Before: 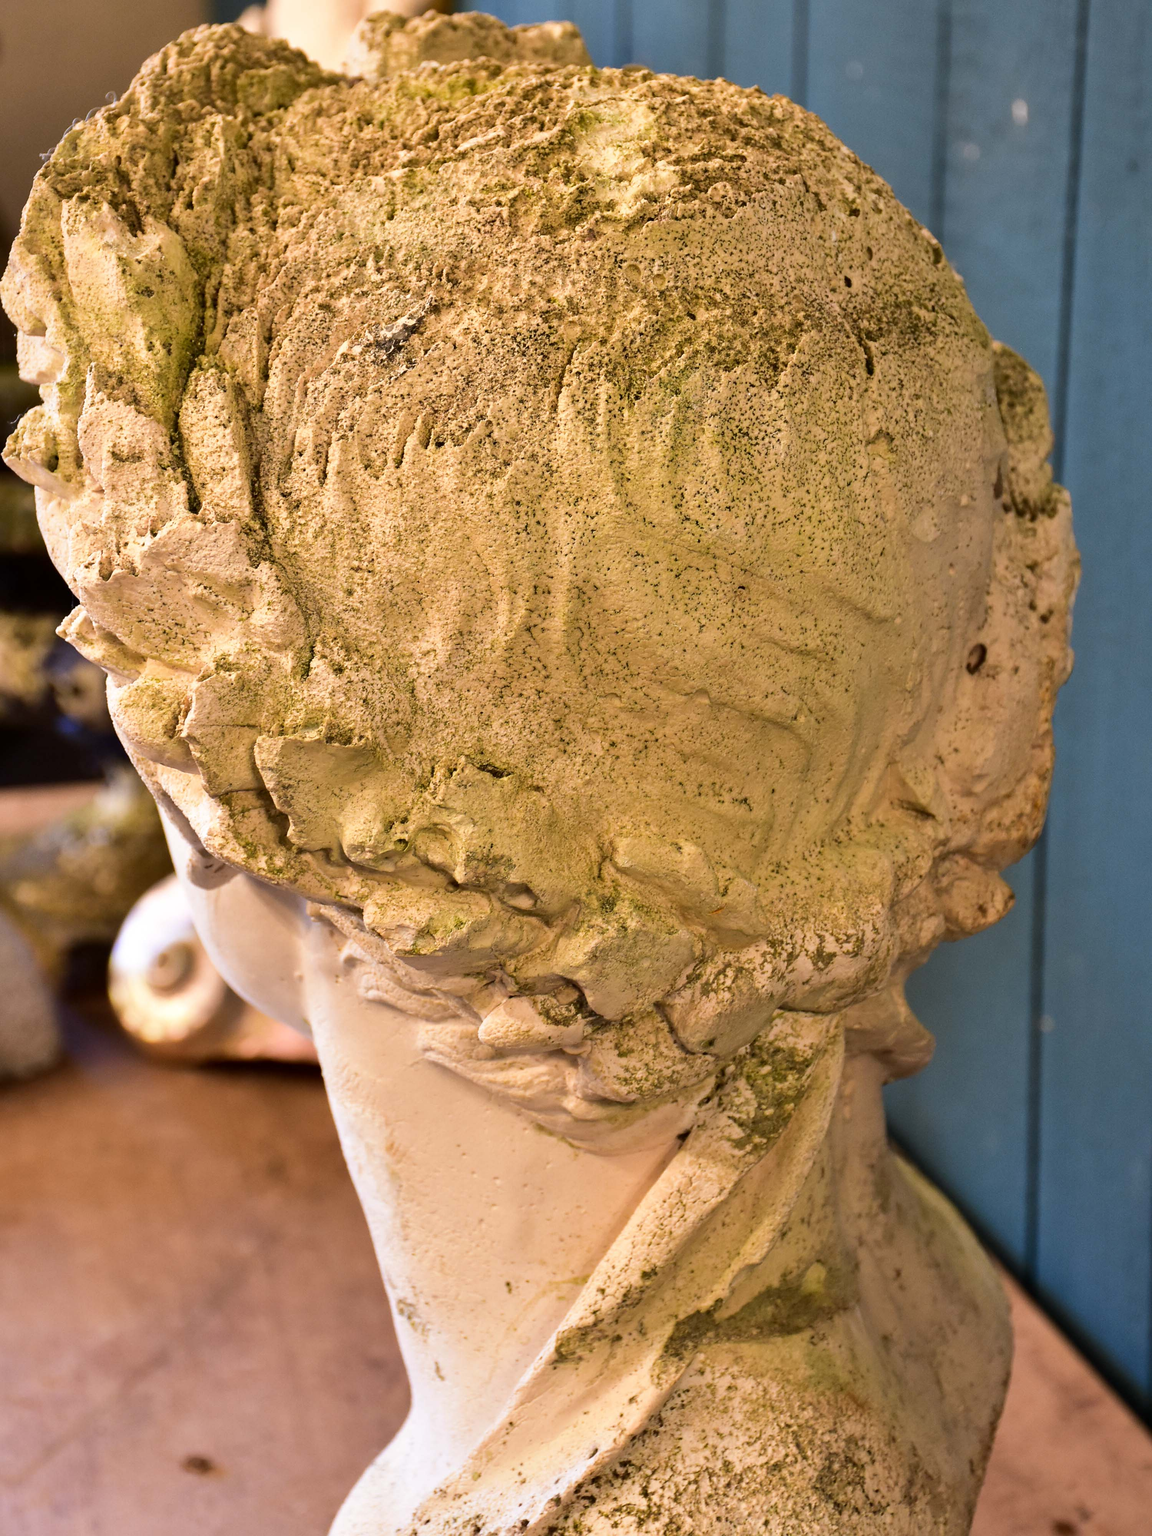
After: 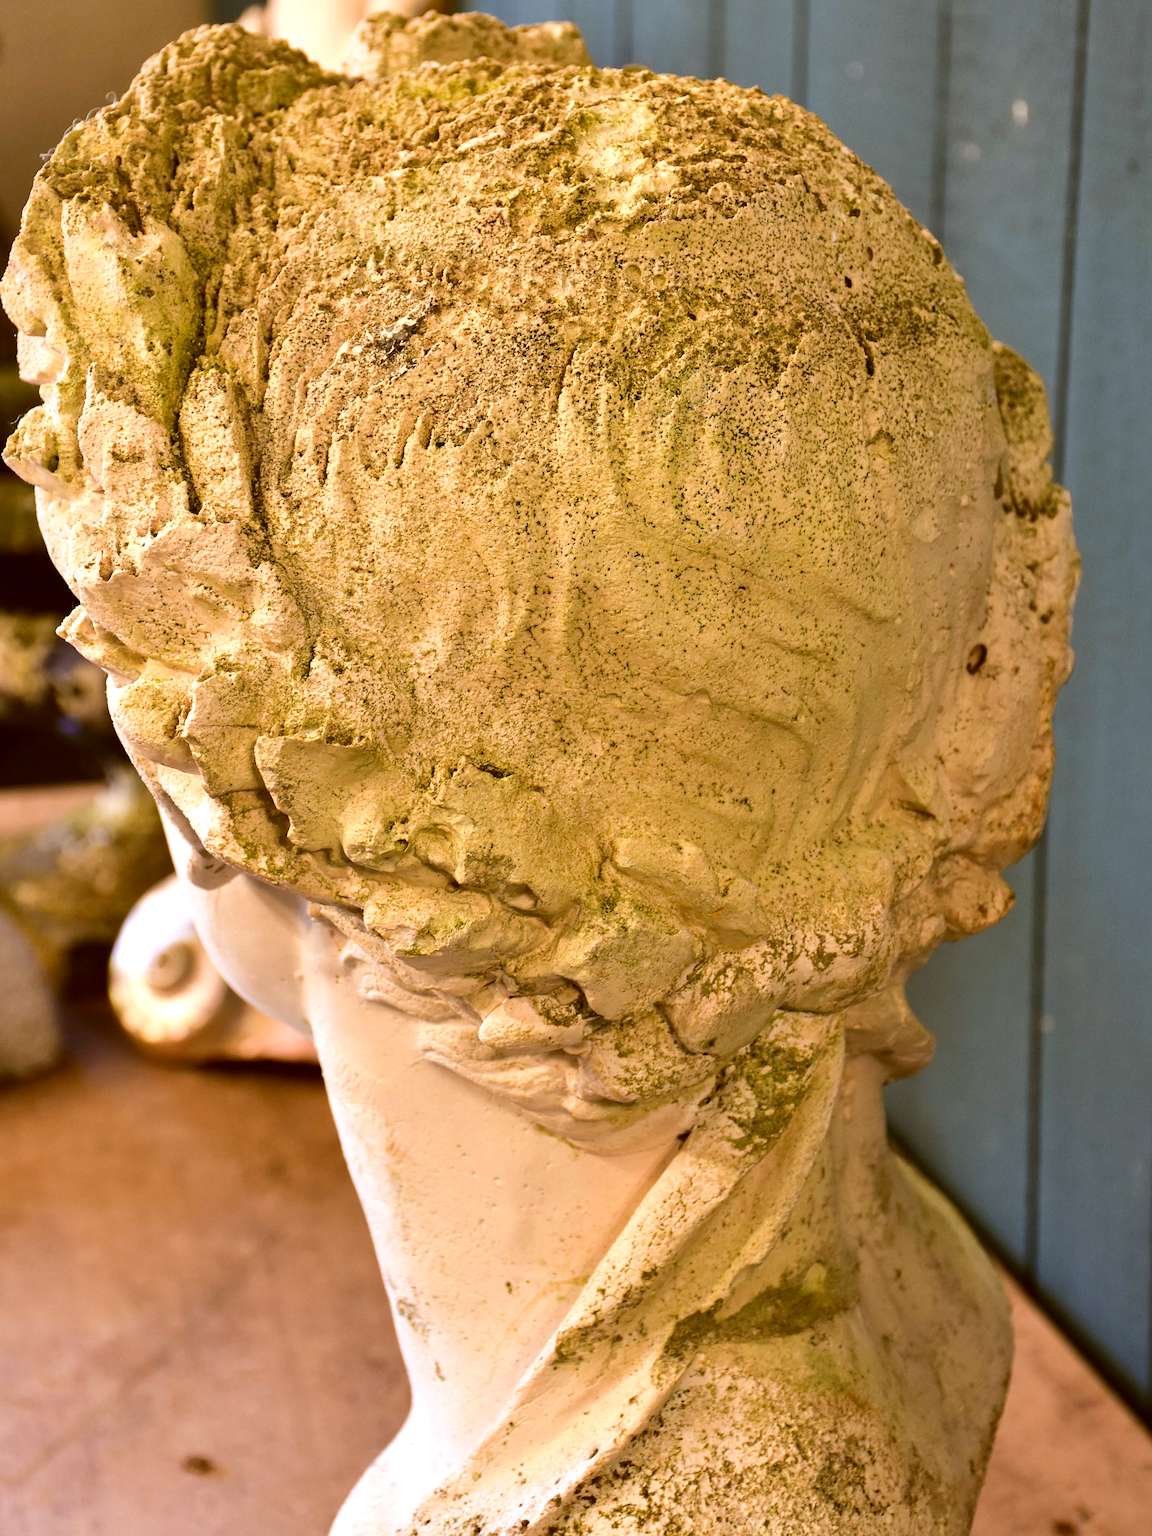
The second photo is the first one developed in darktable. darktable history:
exposure: exposure 0.217 EV, compensate highlight preservation false
color correction: highlights a* -0.482, highlights b* 0.161, shadows a* 4.66, shadows b* 20.72
